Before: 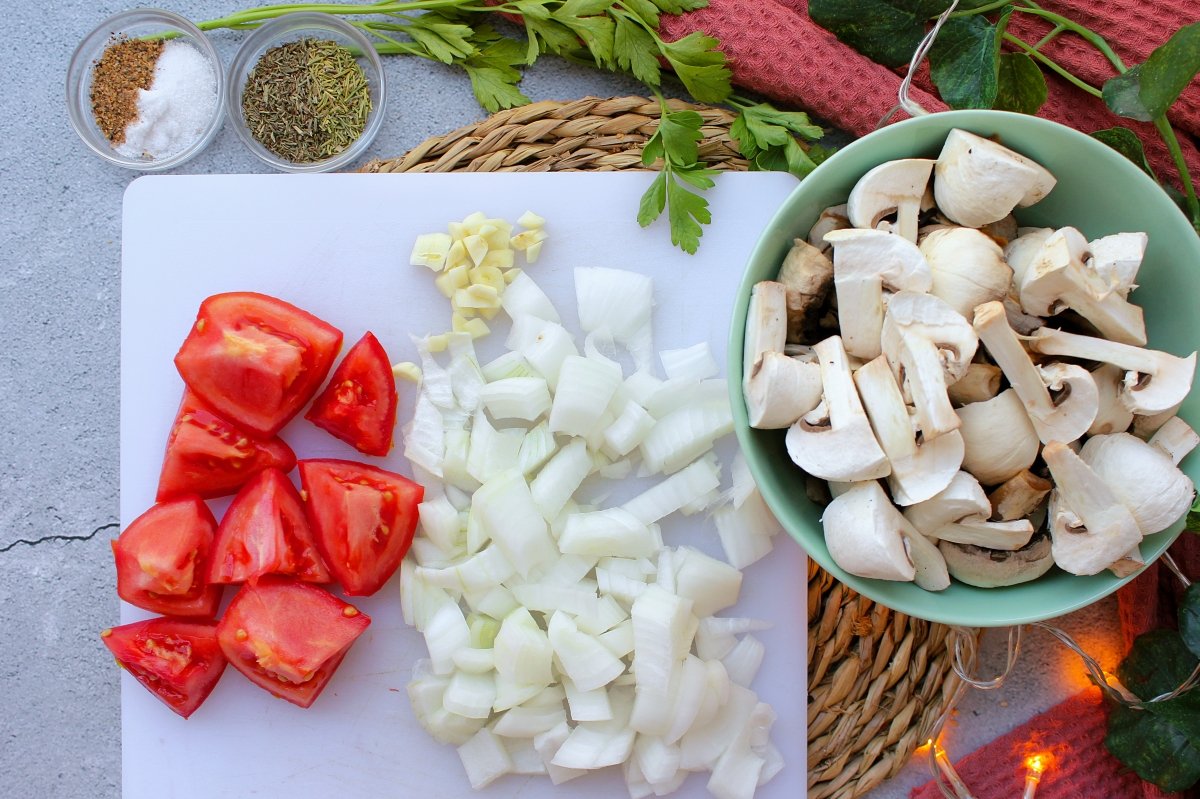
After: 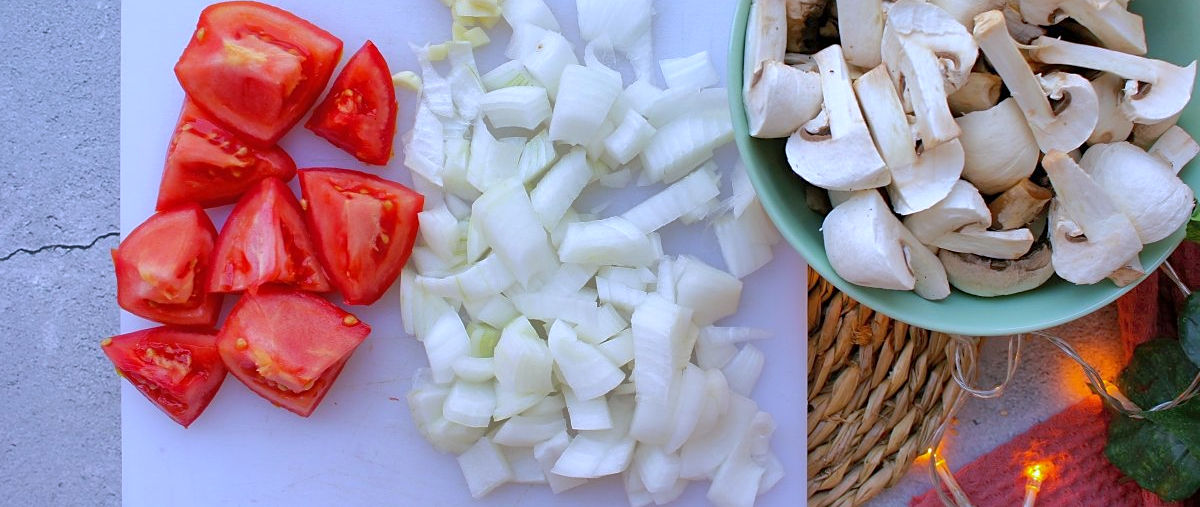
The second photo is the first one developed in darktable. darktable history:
crop and rotate: top 36.435%
white balance: red 0.967, blue 1.119, emerald 0.756
sharpen: amount 0.2
shadows and highlights: on, module defaults
